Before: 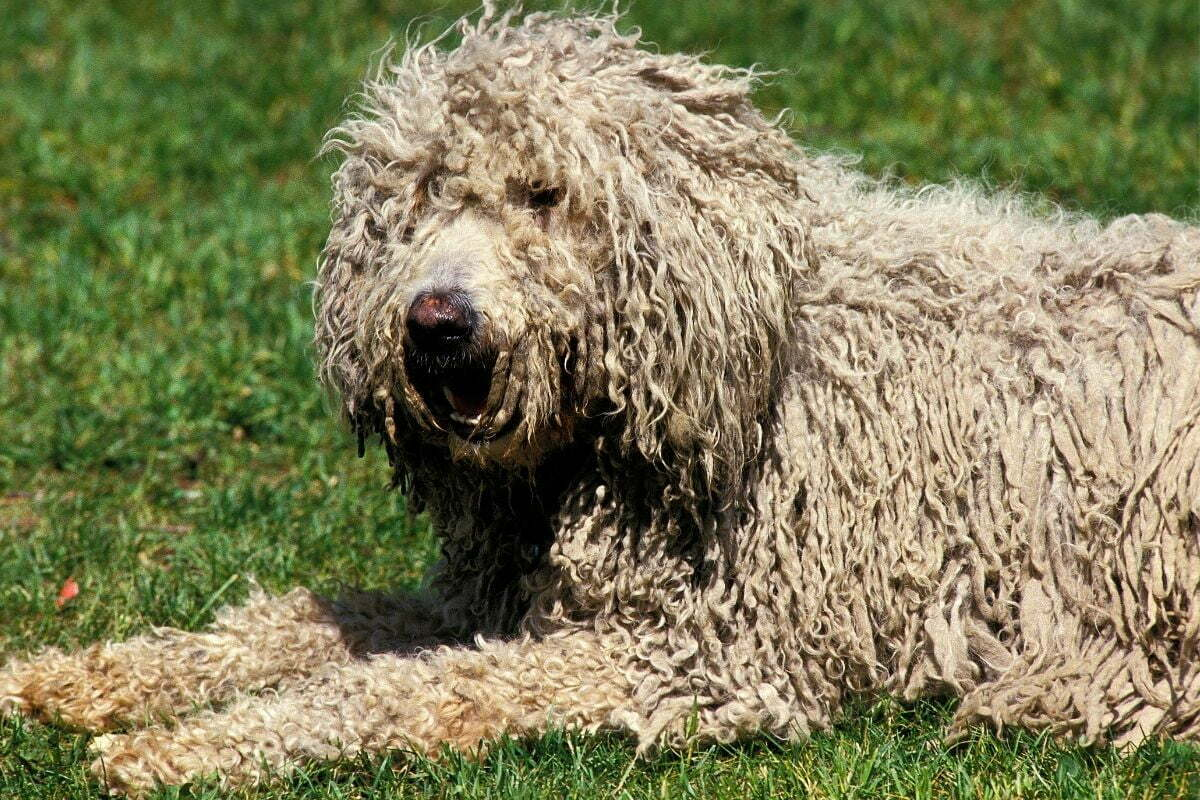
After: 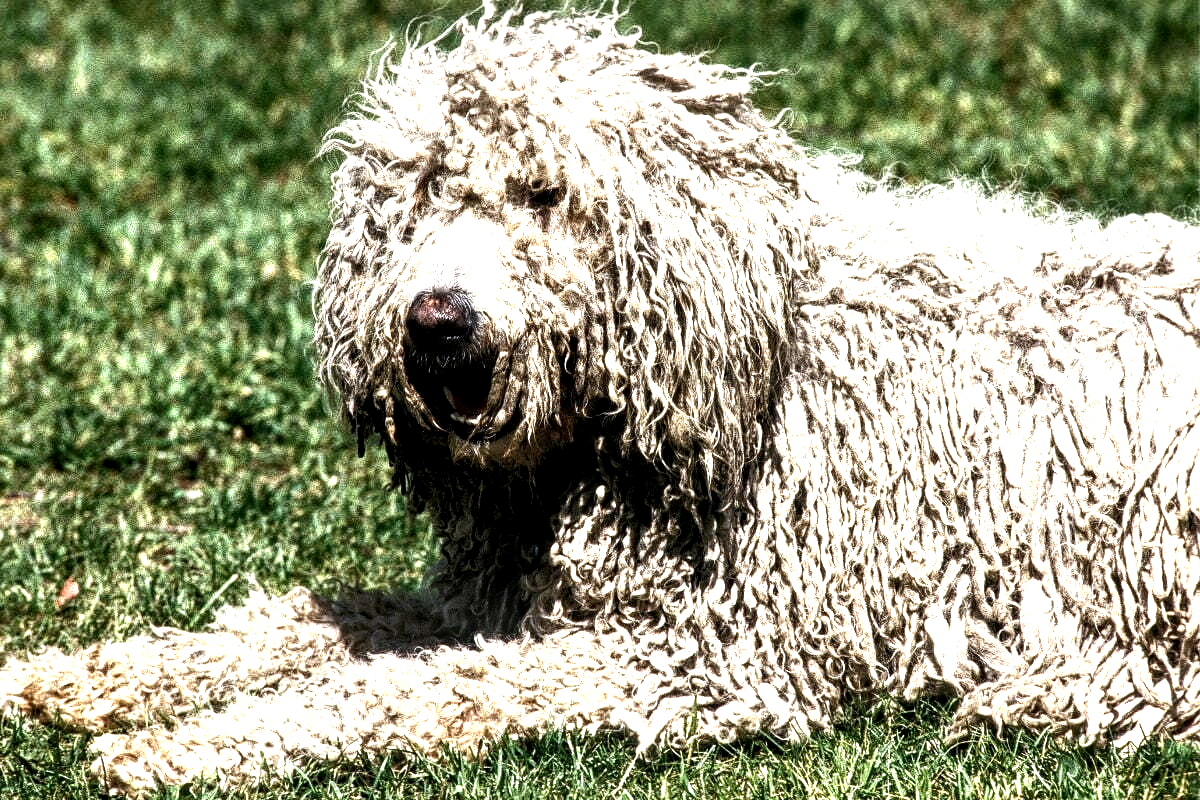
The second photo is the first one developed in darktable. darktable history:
white balance: emerald 1
local contrast: detail 160%
levels: levels [0, 0.374, 0.749]
exposure: exposure -0.157 EV, compensate highlight preservation false
contrast brightness saturation: contrast 0.25, saturation -0.31
